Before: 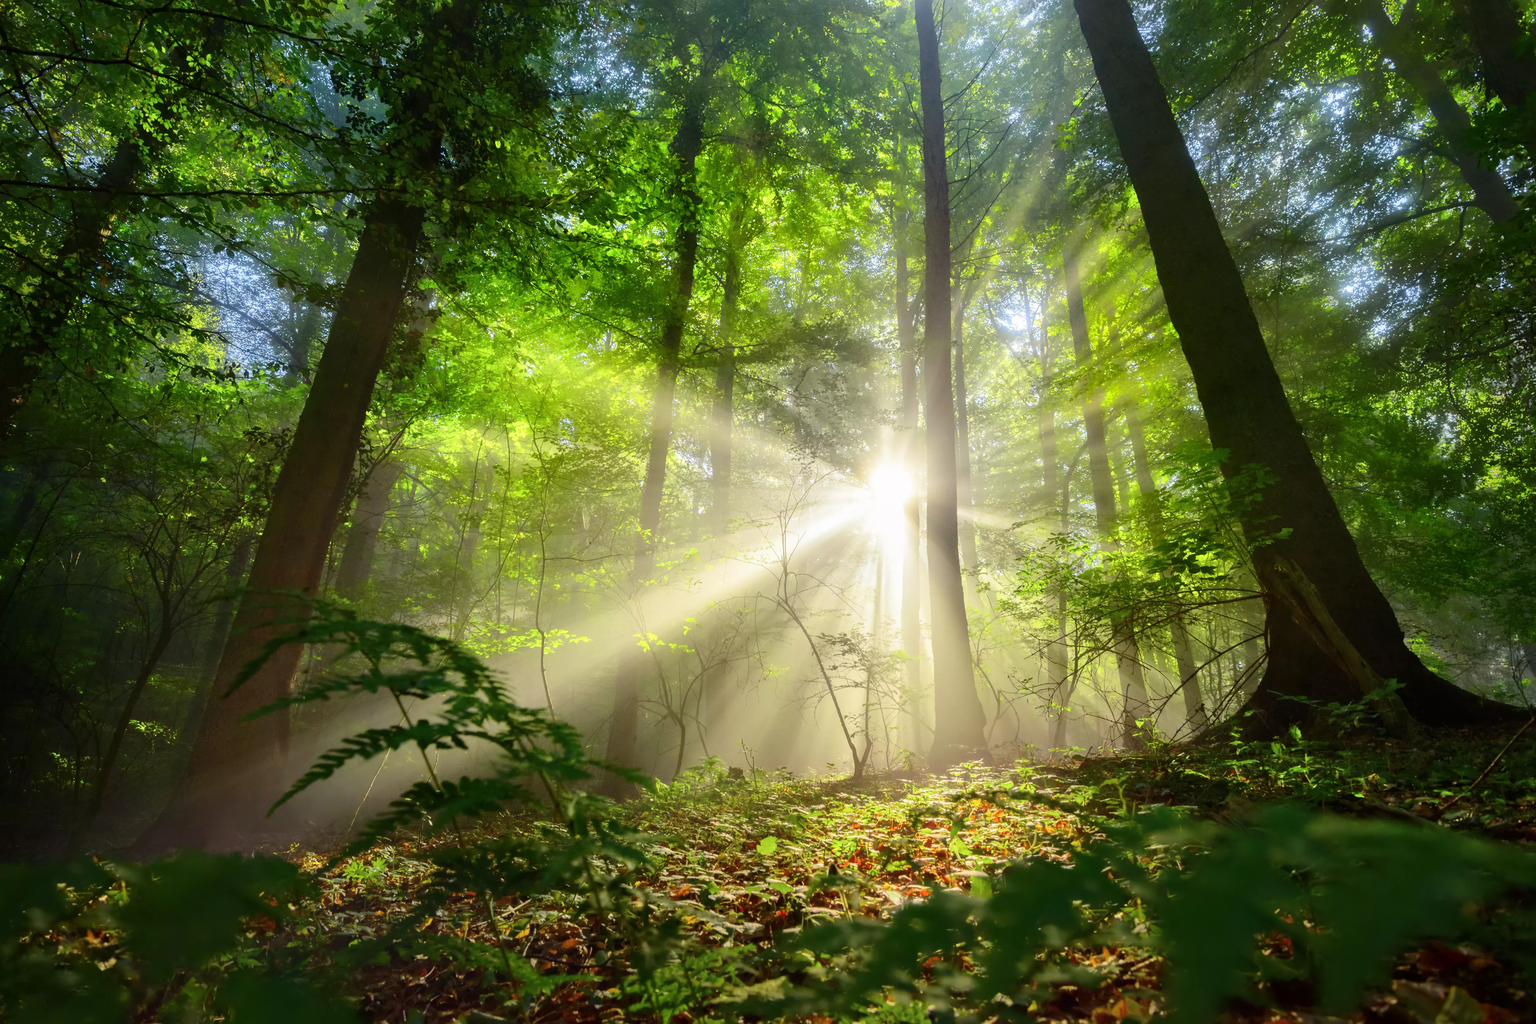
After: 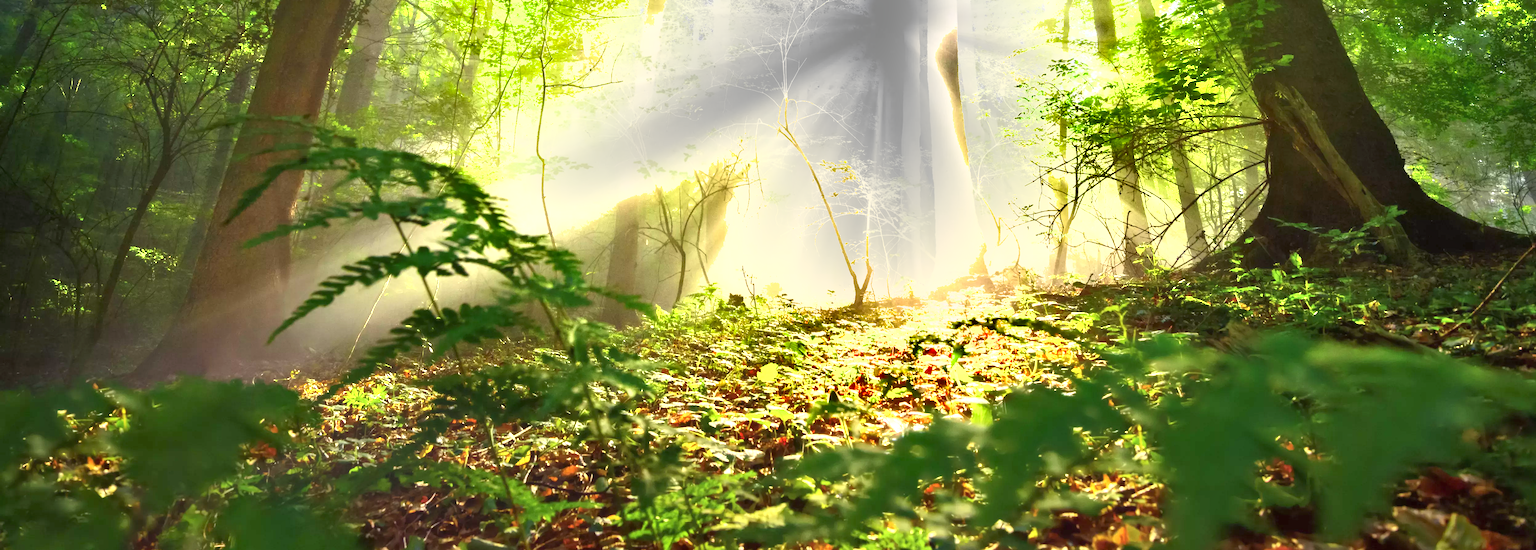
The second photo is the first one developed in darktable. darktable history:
shadows and highlights: shadows 32.83, highlights -47.7, soften with gaussian
crop and rotate: top 46.237%
exposure: black level correction 0, exposure 1.741 EV, compensate exposure bias true, compensate highlight preservation false
